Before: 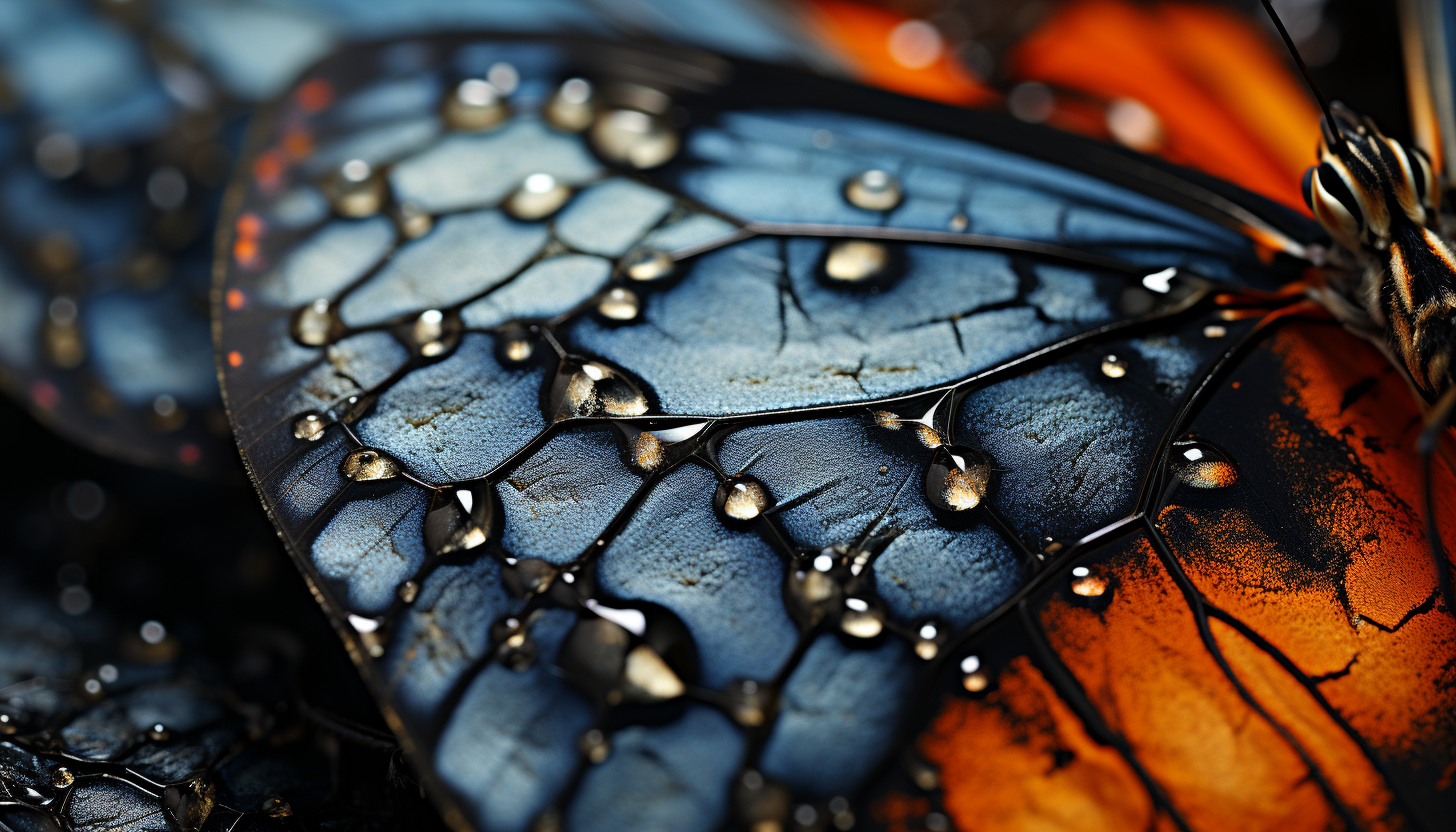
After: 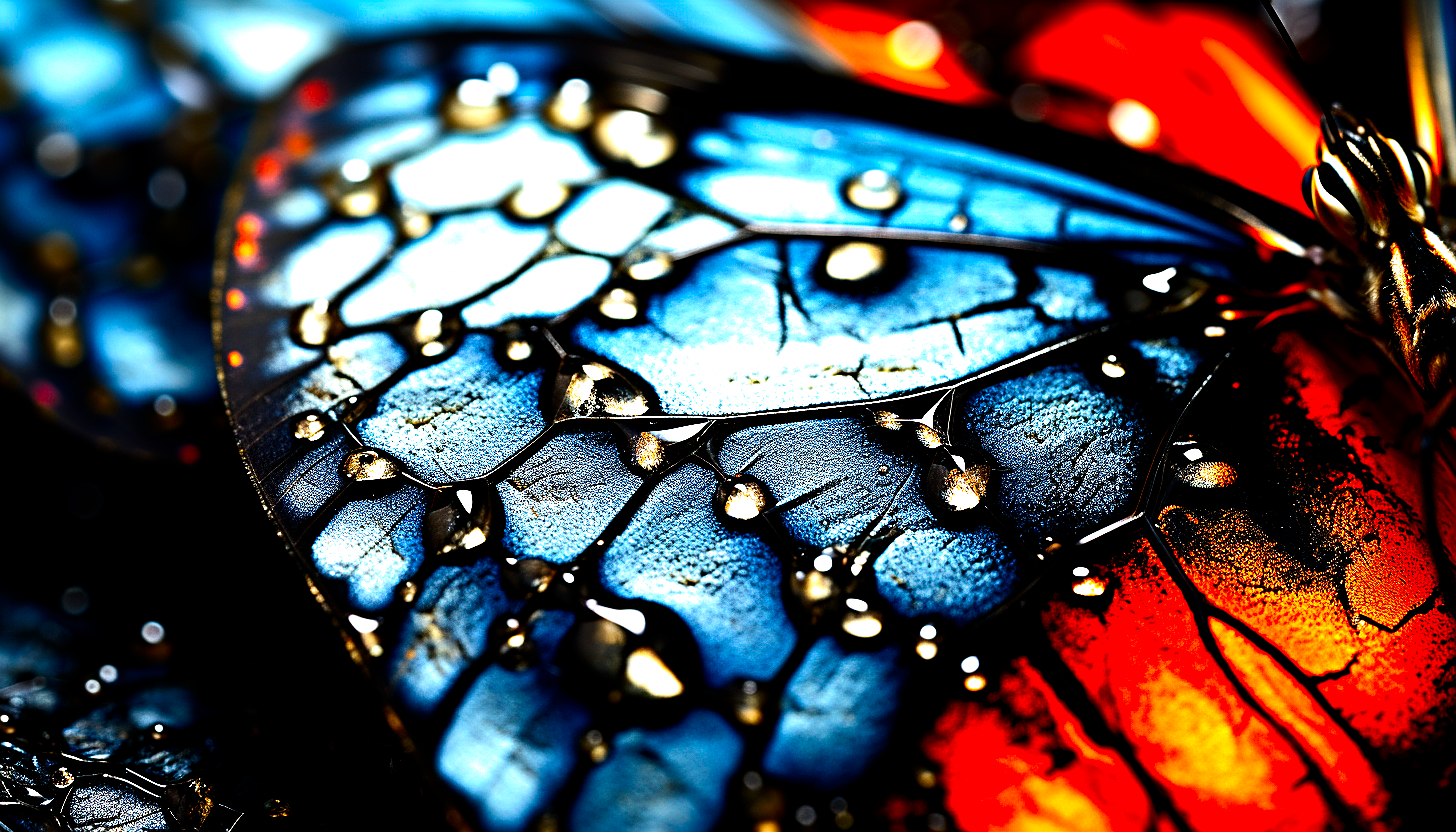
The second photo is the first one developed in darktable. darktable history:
exposure: exposure 0.777 EV, compensate exposure bias true, compensate highlight preservation false
contrast brightness saturation: contrast 0.18, saturation 0.304
filmic rgb: black relative exposure -8.22 EV, white relative exposure 2.21 EV, hardness 7.16, latitude 86.31%, contrast 1.705, highlights saturation mix -3.15%, shadows ↔ highlights balance -2.16%, preserve chrominance no, color science v4 (2020), contrast in shadows soft
sharpen: on, module defaults
